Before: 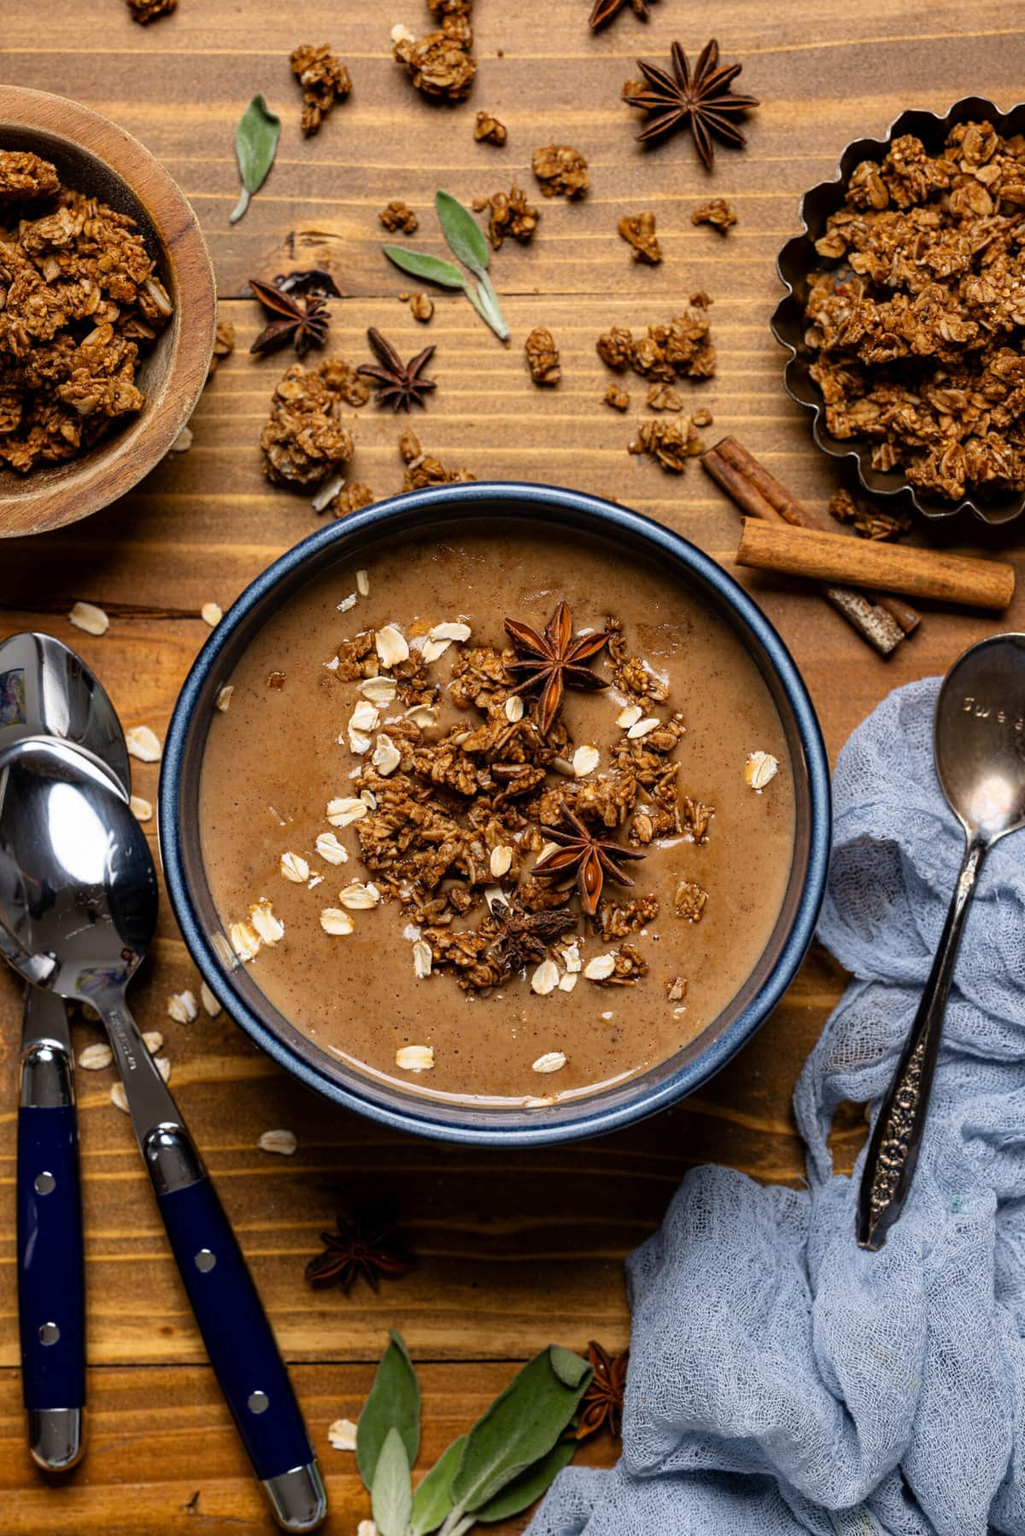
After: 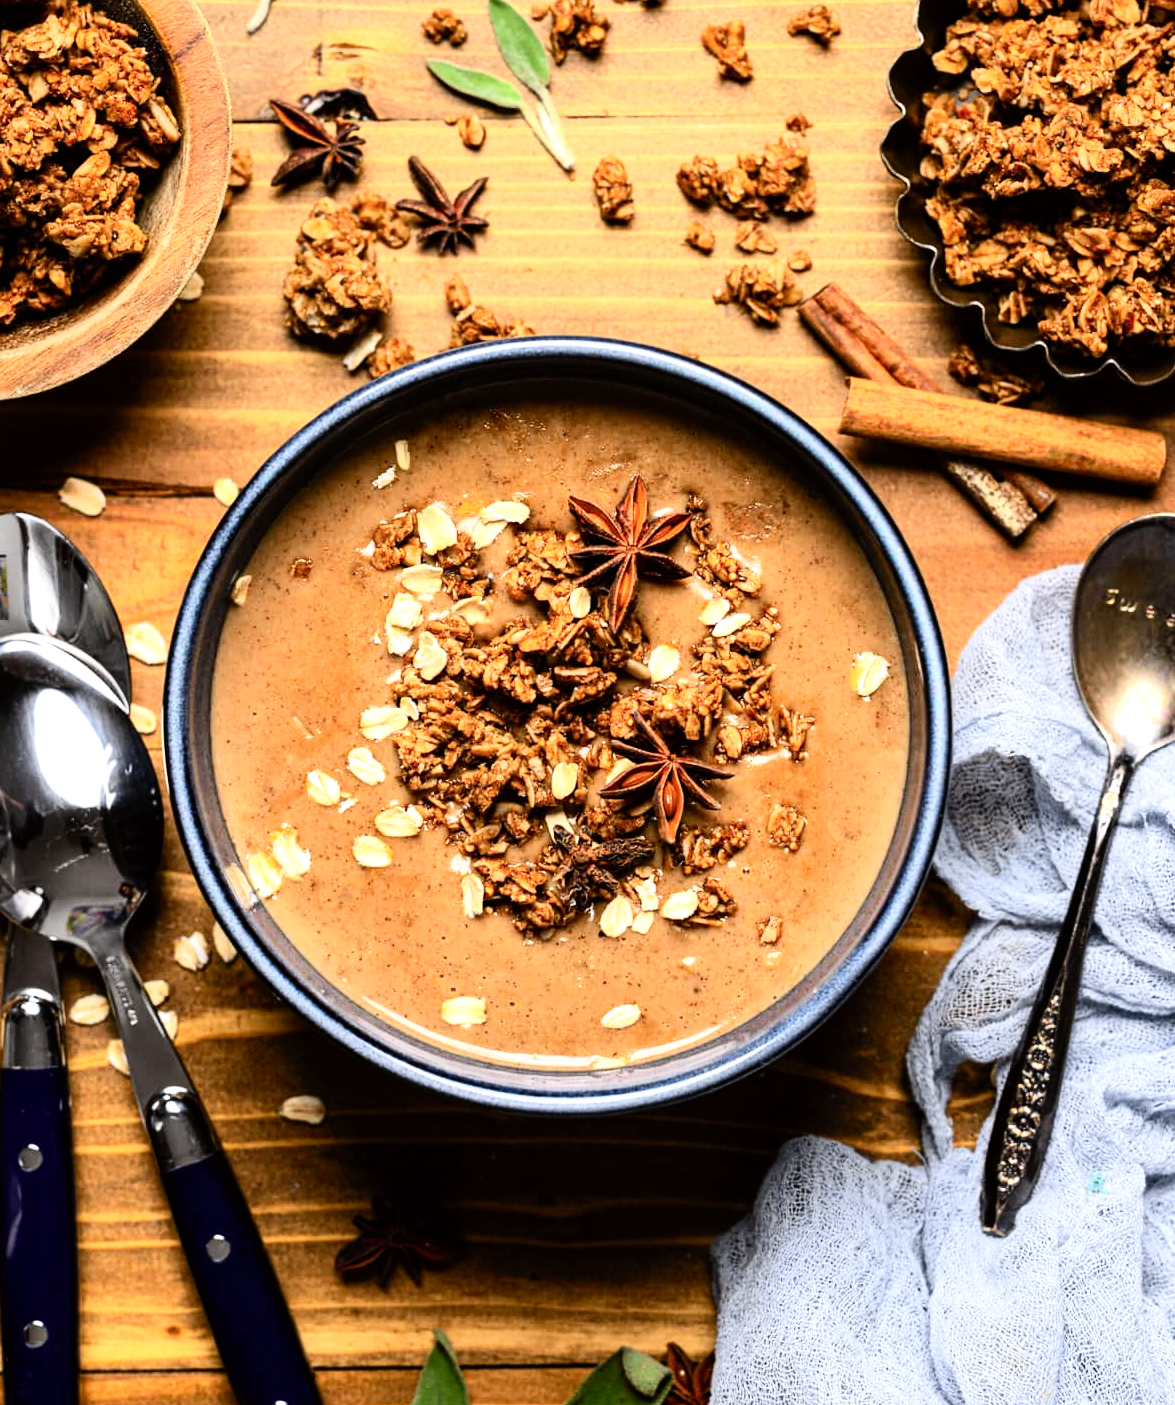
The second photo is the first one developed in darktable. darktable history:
crop and rotate: left 1.883%, top 12.682%, right 0.143%, bottom 9.208%
tone equalizer: -8 EV -0.733 EV, -7 EV -0.696 EV, -6 EV -0.562 EV, -5 EV -0.362 EV, -3 EV 0.367 EV, -2 EV 0.6 EV, -1 EV 0.683 EV, +0 EV 0.762 EV
tone curve: curves: ch0 [(0, 0) (0.055, 0.05) (0.258, 0.287) (0.434, 0.526) (0.517, 0.648) (0.745, 0.874) (1, 1)]; ch1 [(0, 0) (0.346, 0.307) (0.418, 0.383) (0.46, 0.439) (0.482, 0.493) (0.502, 0.503) (0.517, 0.514) (0.55, 0.561) (0.588, 0.603) (0.646, 0.688) (1, 1)]; ch2 [(0, 0) (0.346, 0.34) (0.431, 0.45) (0.485, 0.499) (0.5, 0.503) (0.527, 0.525) (0.545, 0.562) (0.679, 0.706) (1, 1)], color space Lab, independent channels, preserve colors none
